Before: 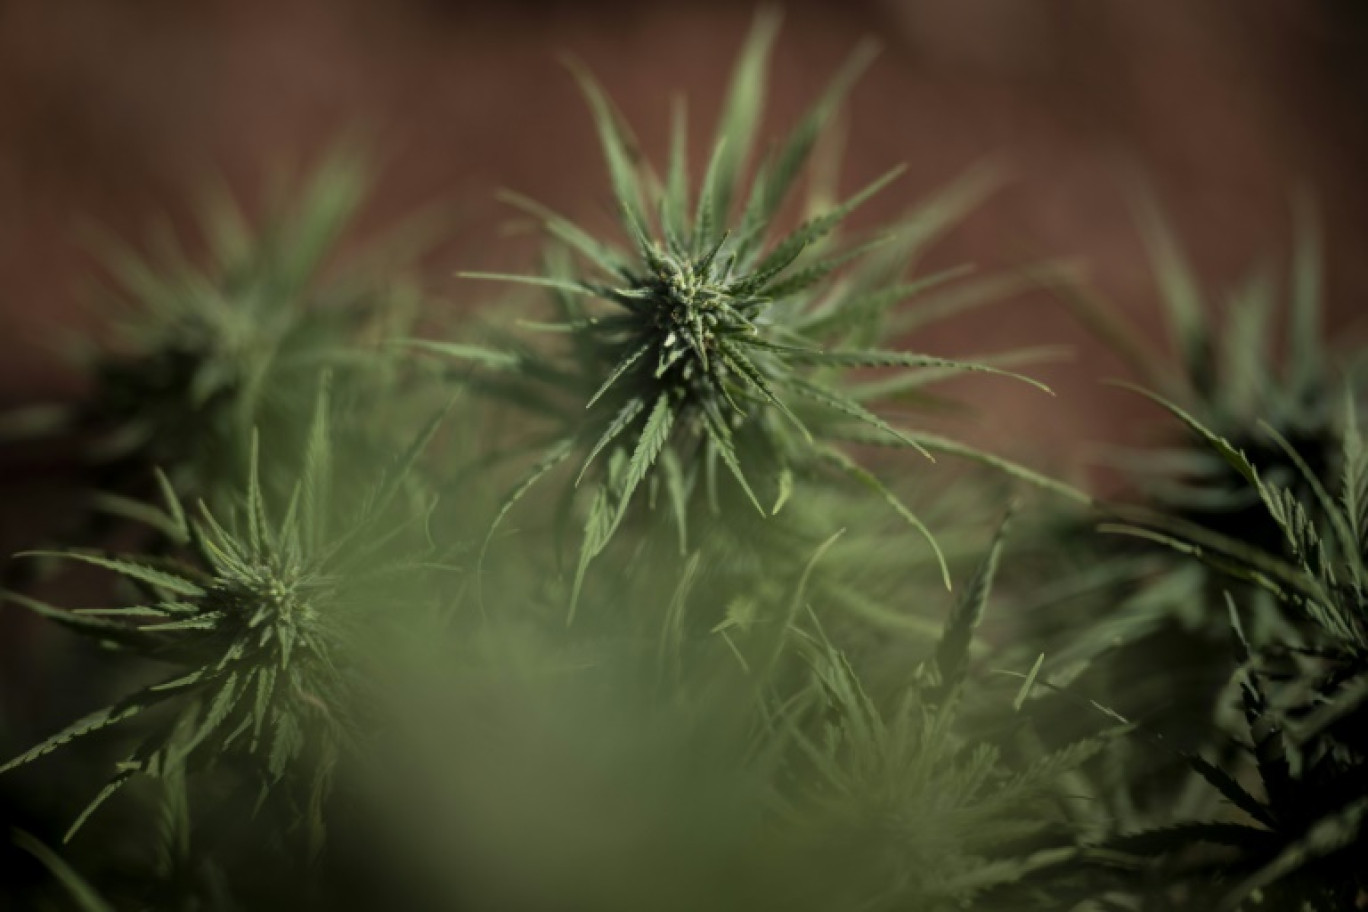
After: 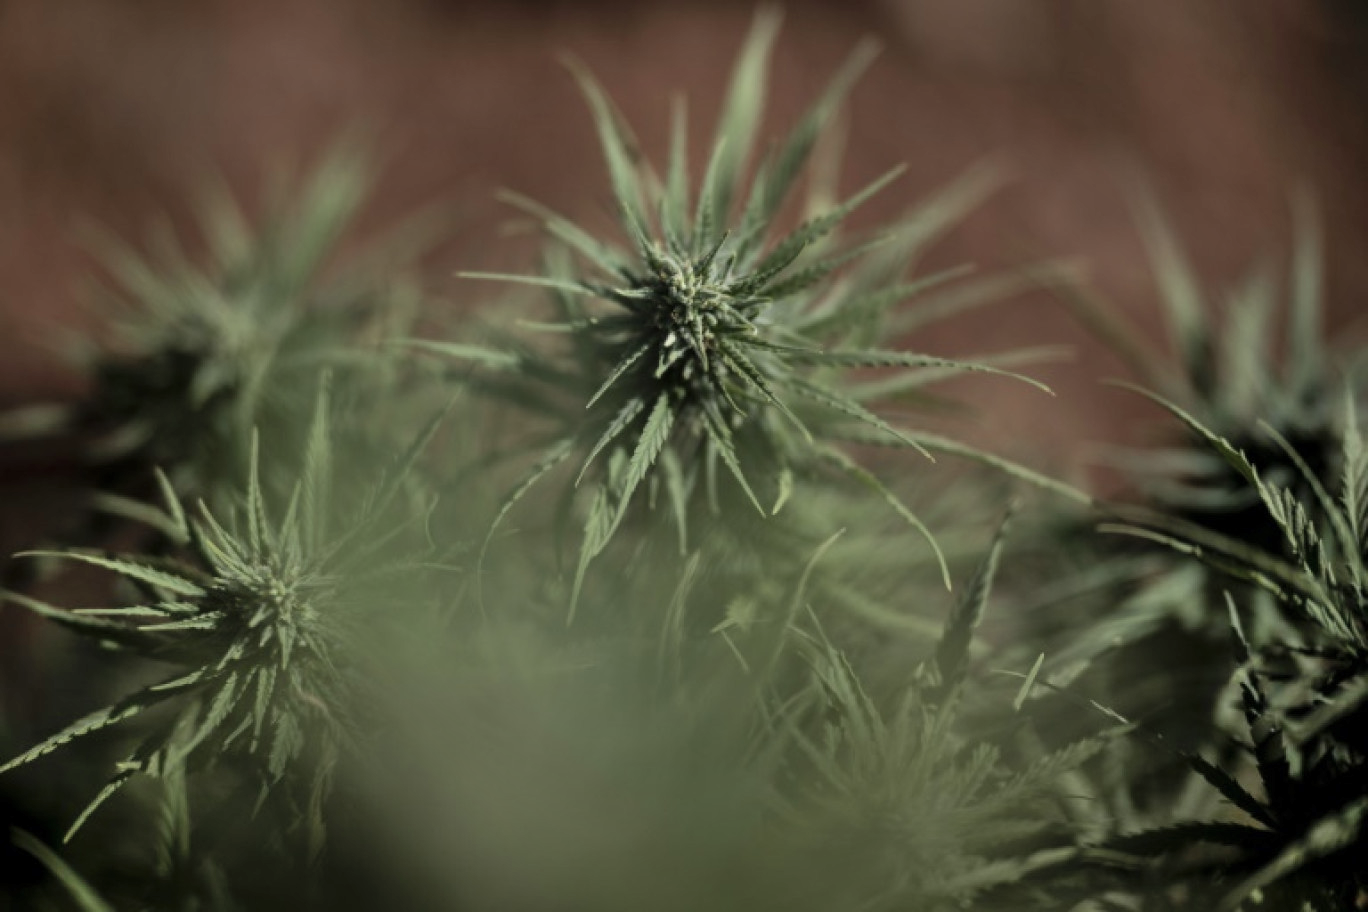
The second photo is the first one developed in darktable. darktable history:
shadows and highlights: soften with gaussian
color zones: curves: ch0 [(0, 0.5) (0.143, 0.5) (0.286, 0.5) (0.429, 0.504) (0.571, 0.5) (0.714, 0.509) (0.857, 0.5) (1, 0.5)]; ch1 [(0, 0.425) (0.143, 0.425) (0.286, 0.375) (0.429, 0.405) (0.571, 0.5) (0.714, 0.47) (0.857, 0.425) (1, 0.435)]; ch2 [(0, 0.5) (0.143, 0.5) (0.286, 0.5) (0.429, 0.517) (0.571, 0.5) (0.714, 0.51) (0.857, 0.5) (1, 0.5)]
